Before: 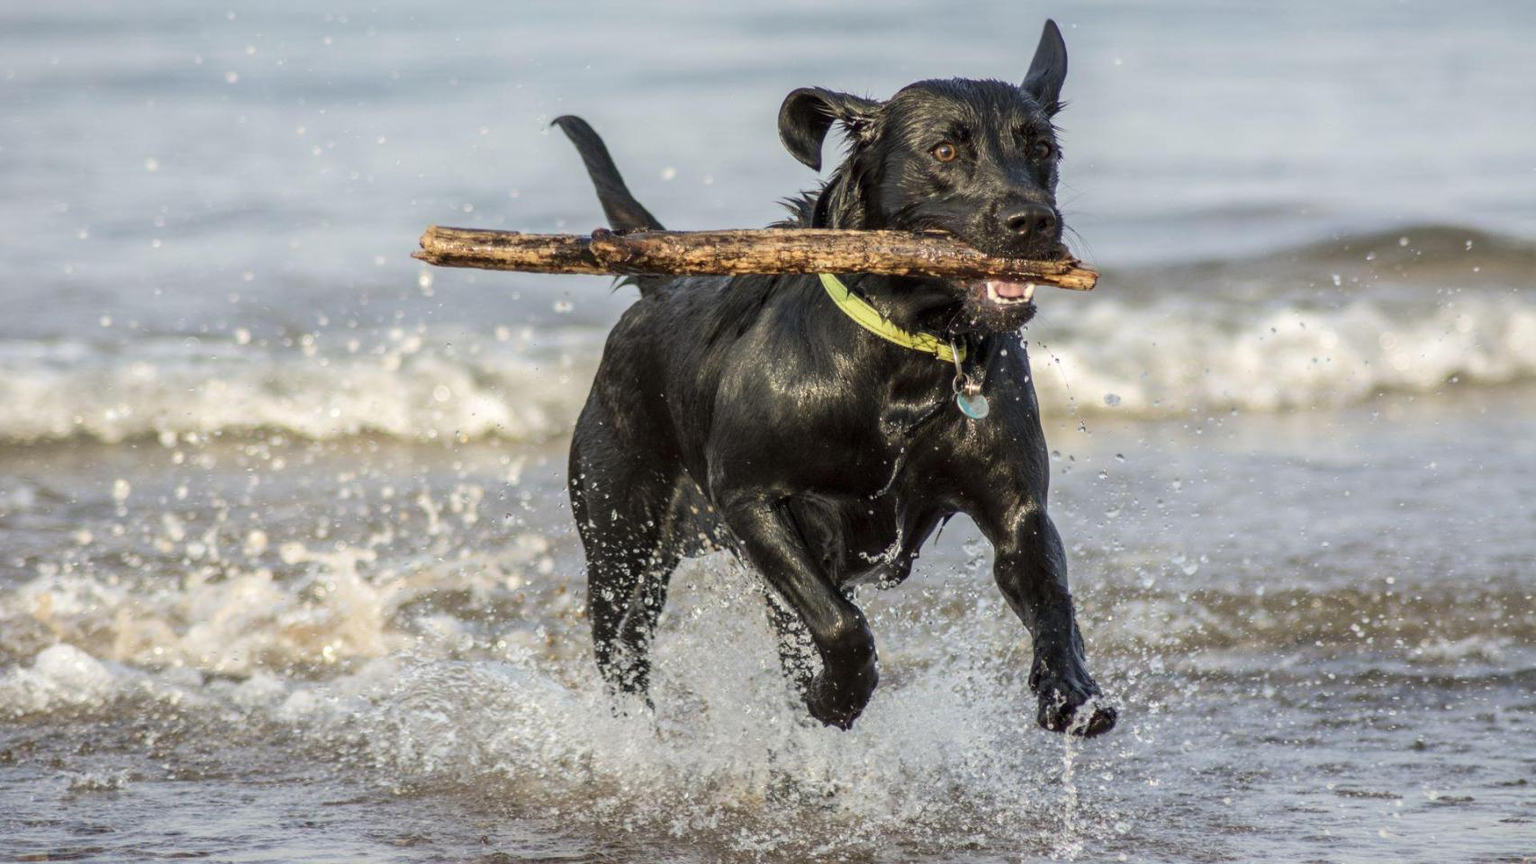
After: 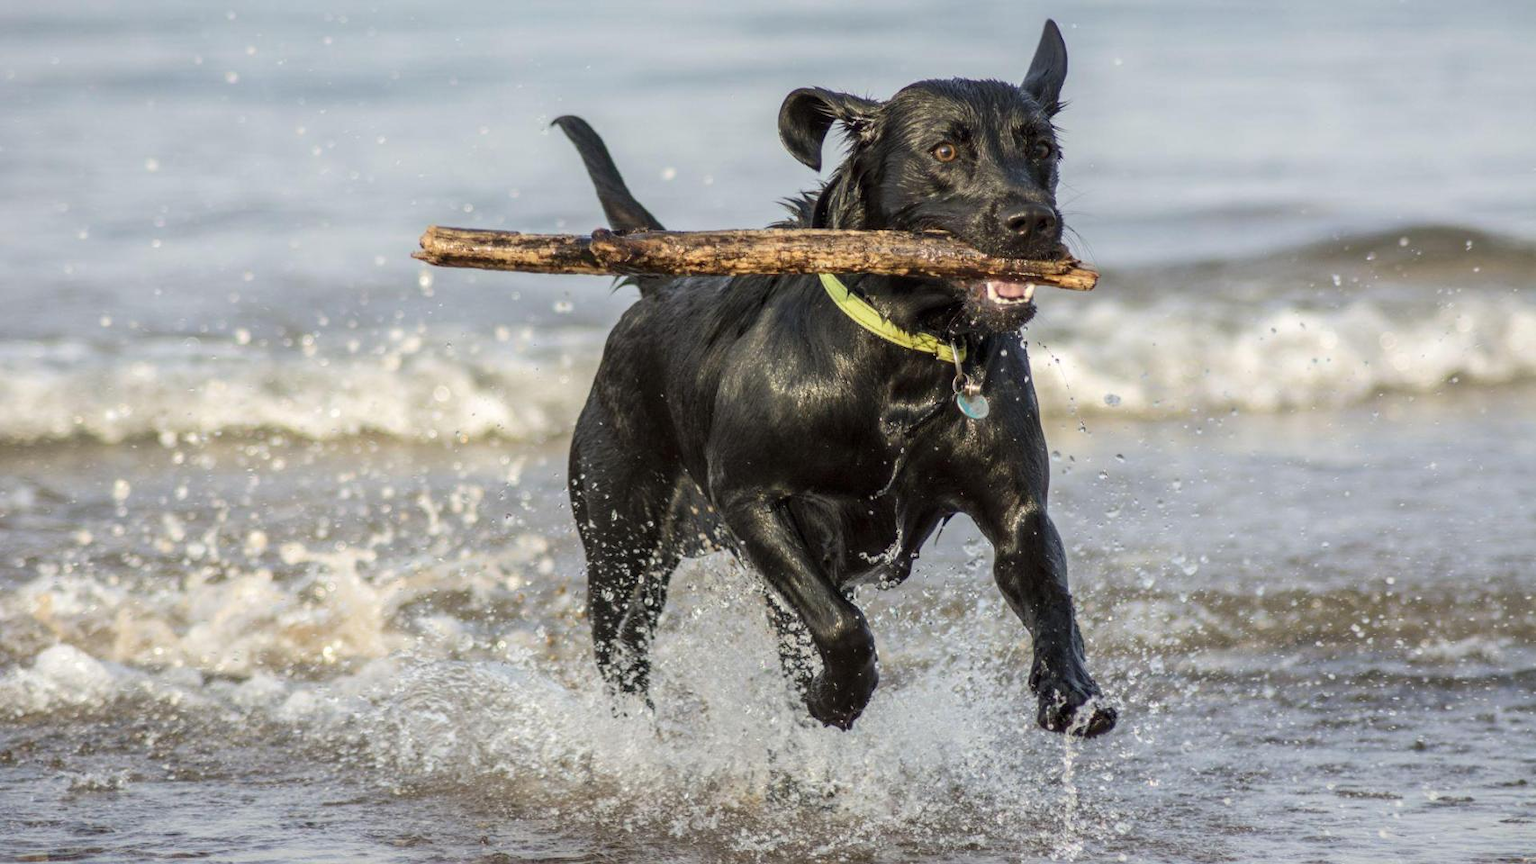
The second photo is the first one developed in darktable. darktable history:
color correction: highlights b* -0.051
tone equalizer: on, module defaults
